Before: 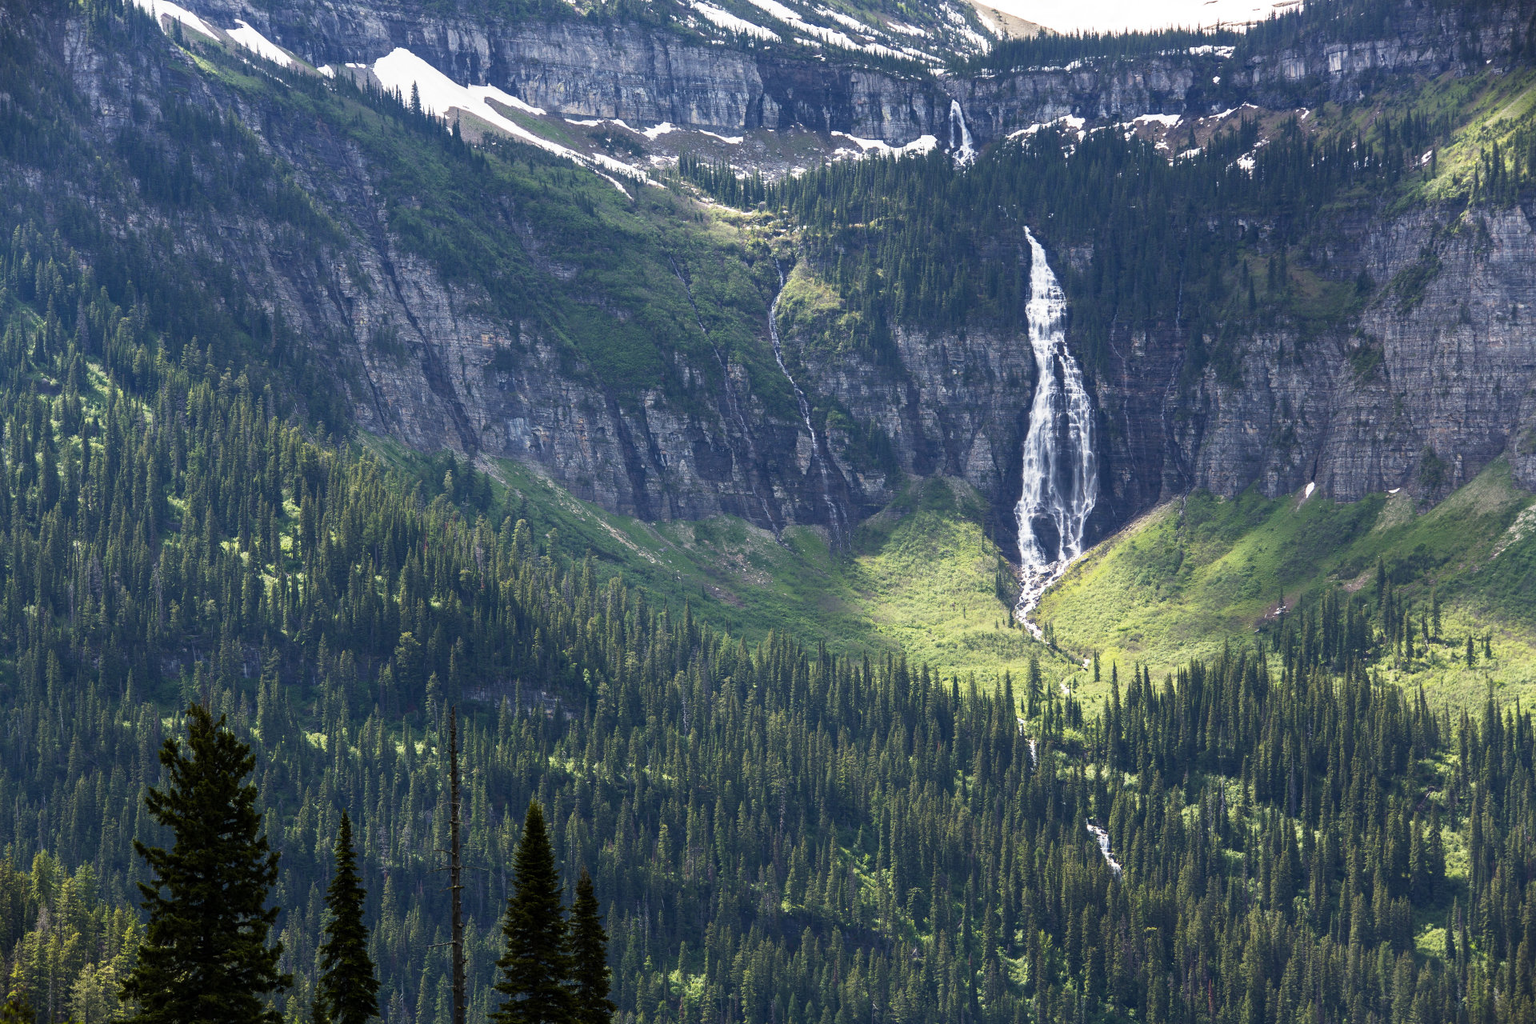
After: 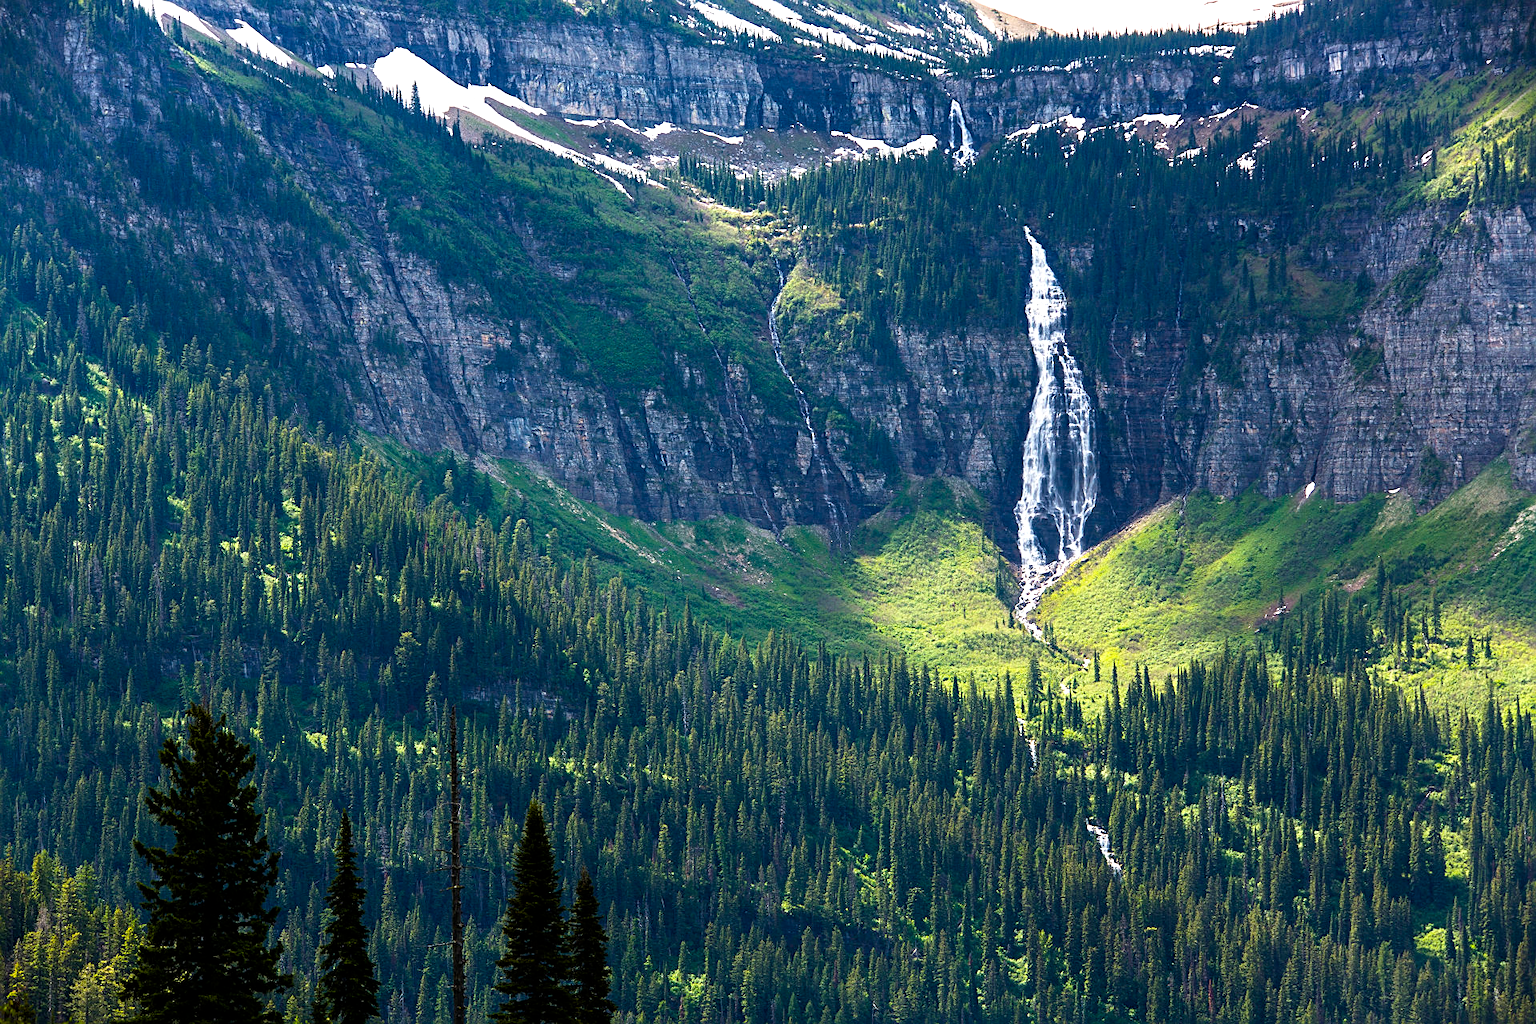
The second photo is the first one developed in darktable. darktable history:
sharpen: on, module defaults
color balance rgb: shadows lift › luminance -9.199%, perceptual saturation grading › global saturation 16.34%, global vibrance 30.313%, contrast 9.74%
